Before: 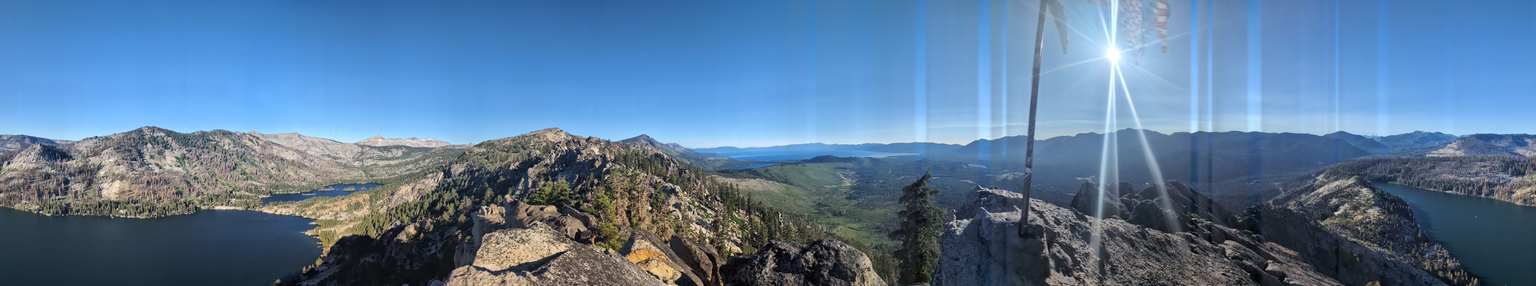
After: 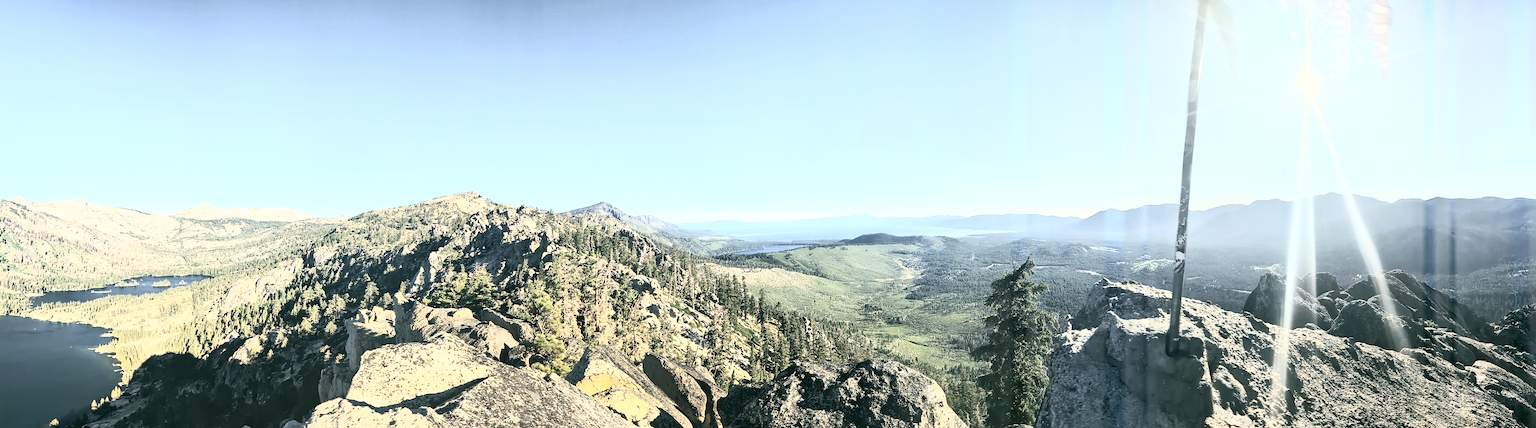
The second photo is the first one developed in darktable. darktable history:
crop and rotate: left 15.754%, right 17.579%
sharpen: on, module defaults
contrast brightness saturation: contrast 0.57, brightness 0.57, saturation -0.34
color correction: highlights a* -0.482, highlights b* 9.48, shadows a* -9.48, shadows b* 0.803
exposure: black level correction 0, exposure 0.7 EV, compensate exposure bias true, compensate highlight preservation false
